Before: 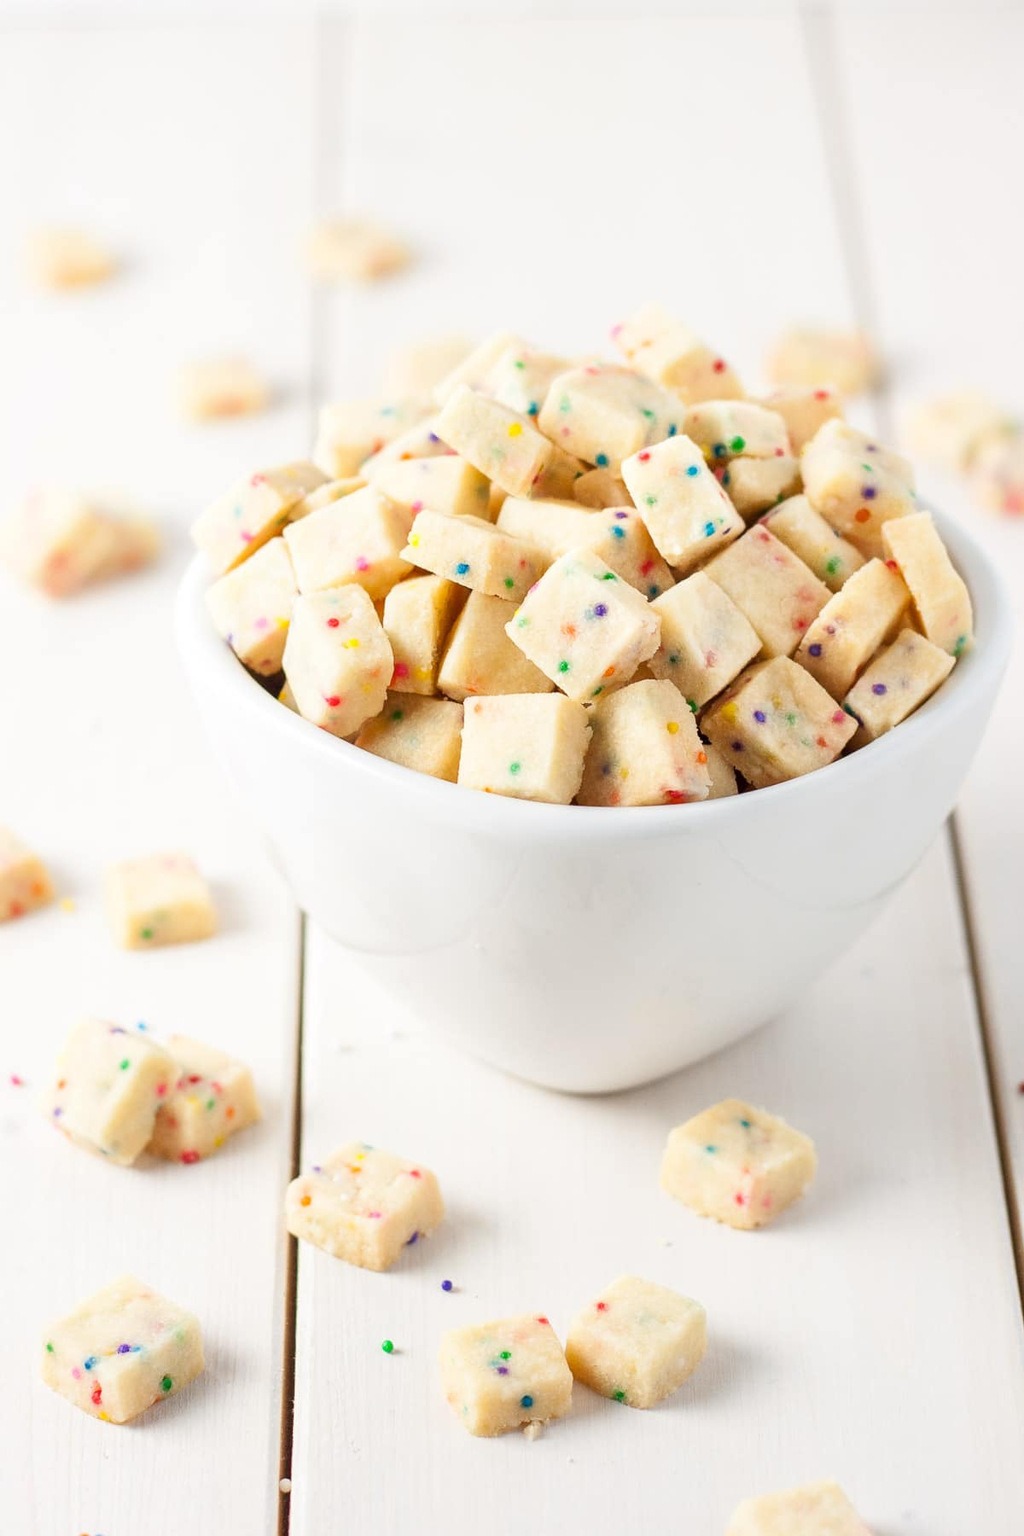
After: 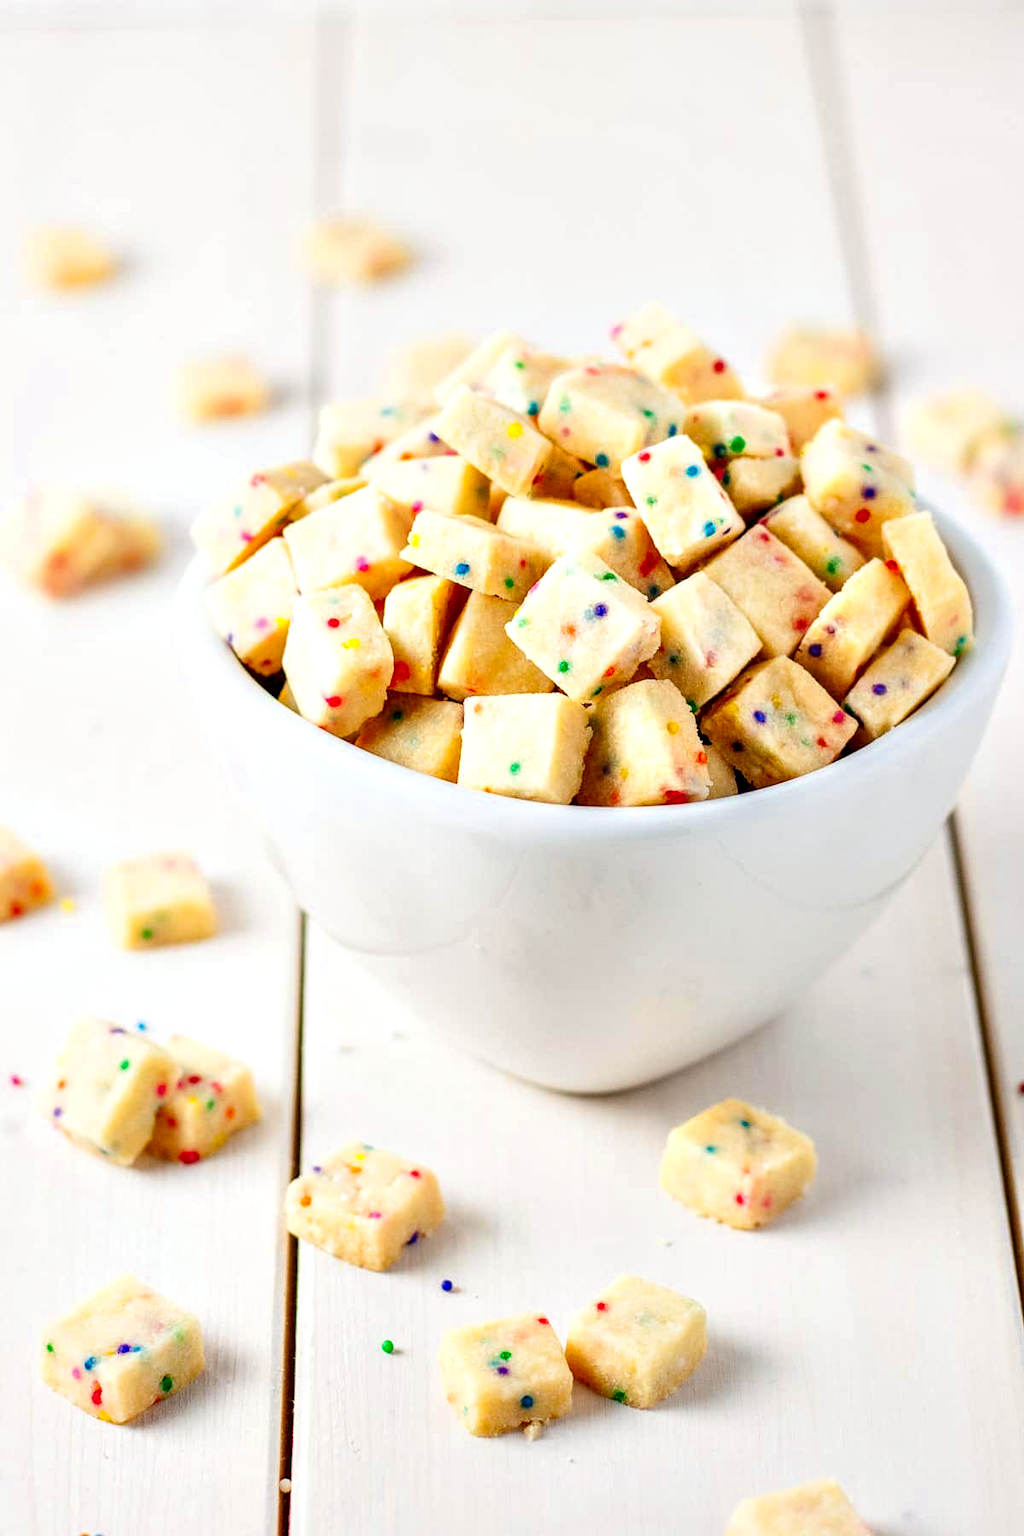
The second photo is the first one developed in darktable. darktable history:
tone equalizer: -7 EV 0.13 EV, smoothing diameter 25%, edges refinement/feathering 10, preserve details guided filter
local contrast: detail 110%
contrast equalizer: octaves 7, y [[0.6 ×6], [0.55 ×6], [0 ×6], [0 ×6], [0 ×6]]
color zones: curves: ch0 [(0, 0.613) (0.01, 0.613) (0.245, 0.448) (0.498, 0.529) (0.642, 0.665) (0.879, 0.777) (0.99, 0.613)]; ch1 [(0, 0) (0.143, 0) (0.286, 0) (0.429, 0) (0.571, 0) (0.714, 0) (0.857, 0)], mix -138.01%
